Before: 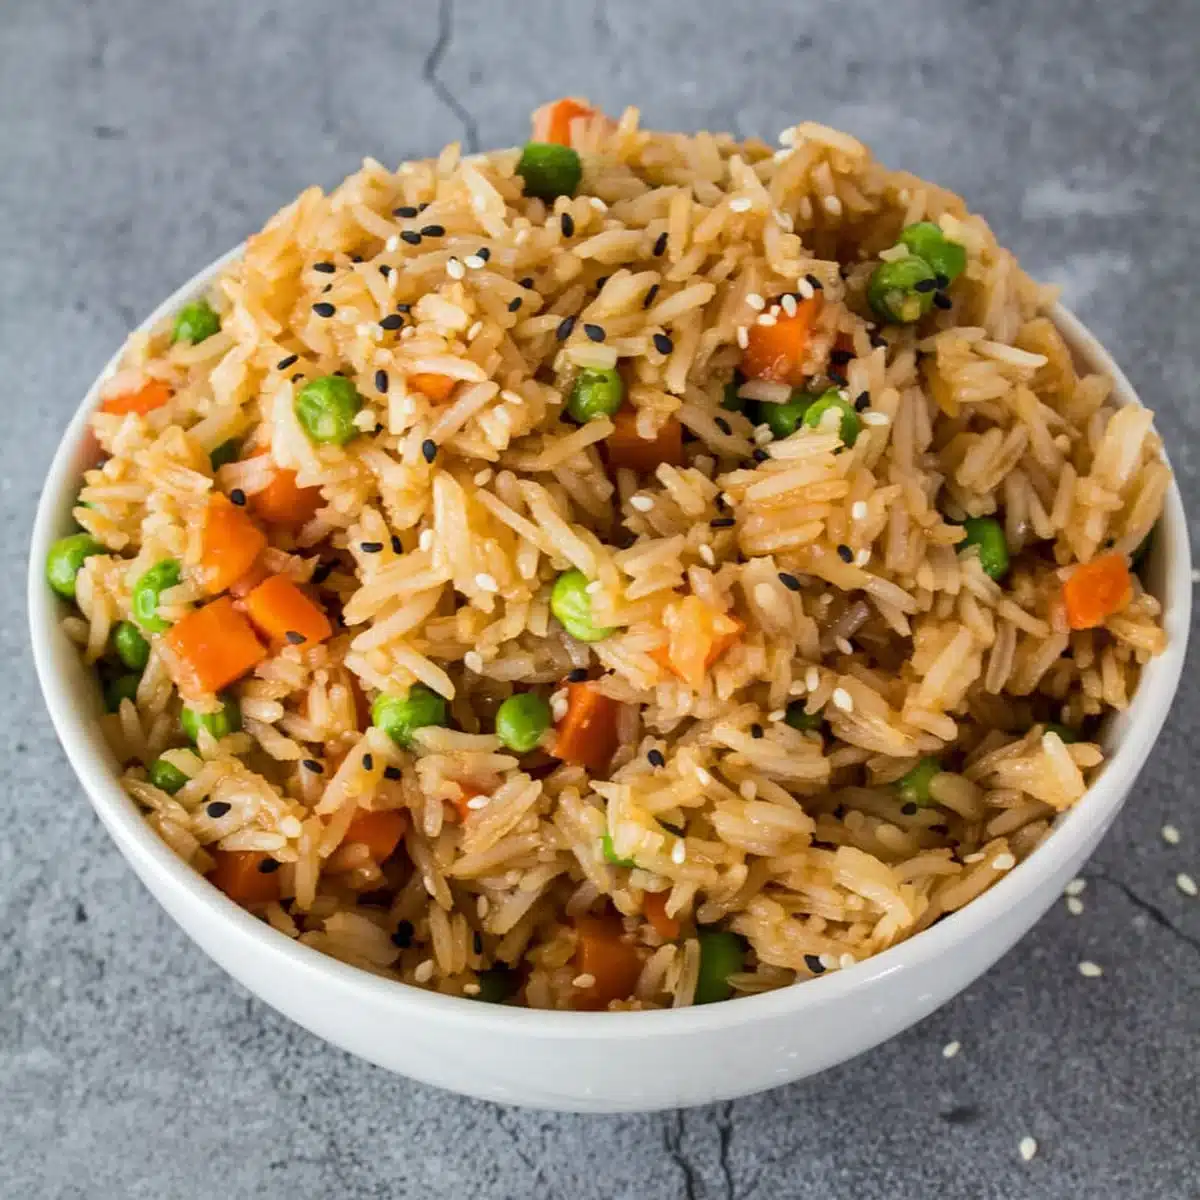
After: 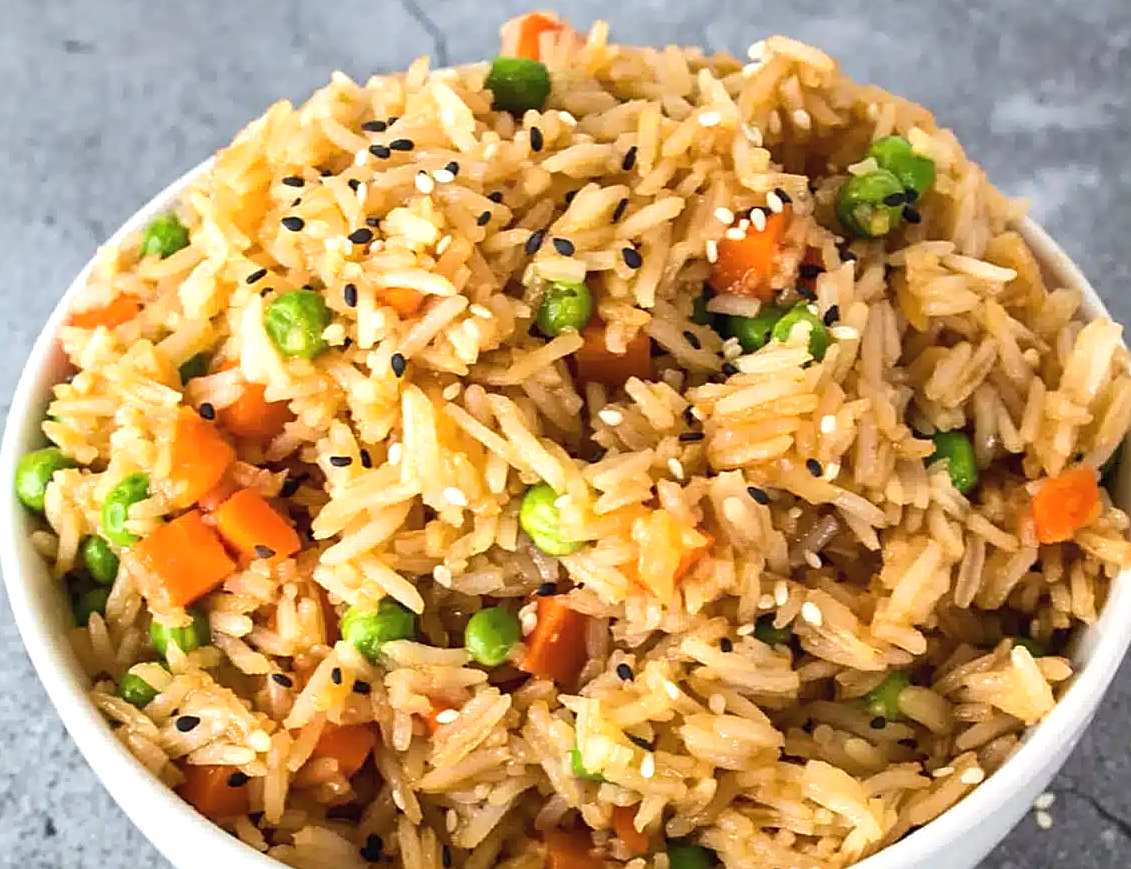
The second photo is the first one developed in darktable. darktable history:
exposure: black level correction -0.002, exposure 0.539 EV, compensate highlight preservation false
crop: left 2.631%, top 7.247%, right 3.047%, bottom 20.254%
sharpen: on, module defaults
